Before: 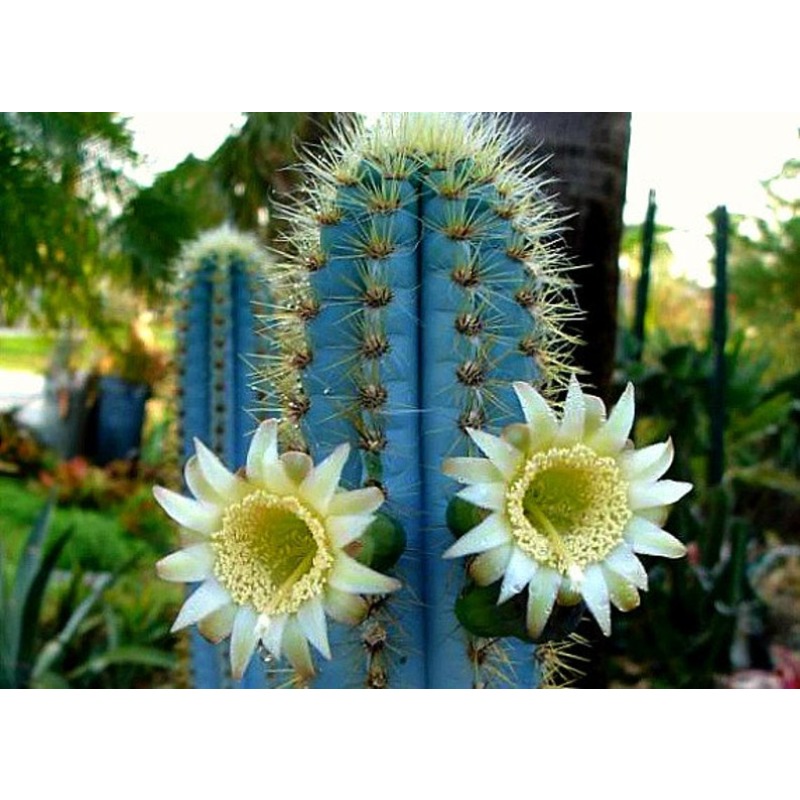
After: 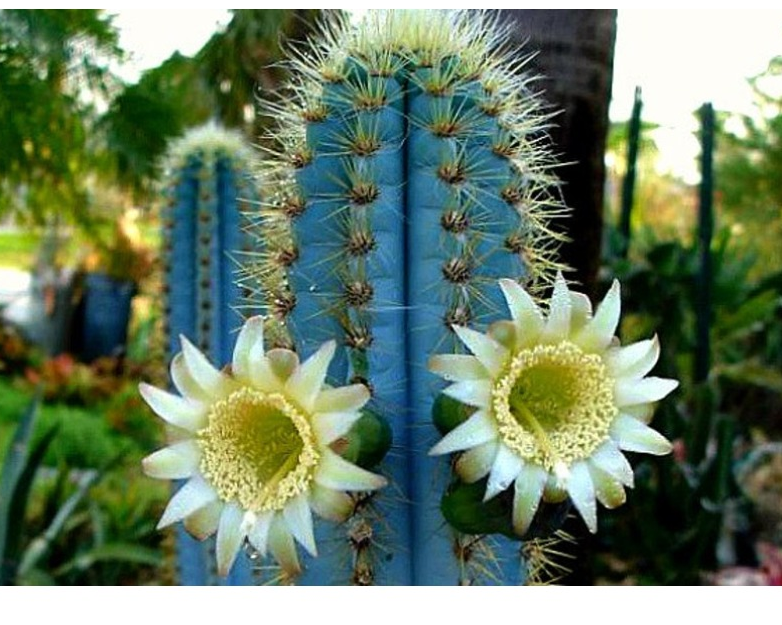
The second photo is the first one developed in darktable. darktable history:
crop and rotate: left 1.93%, top 12.955%, right 0.221%, bottom 8.809%
